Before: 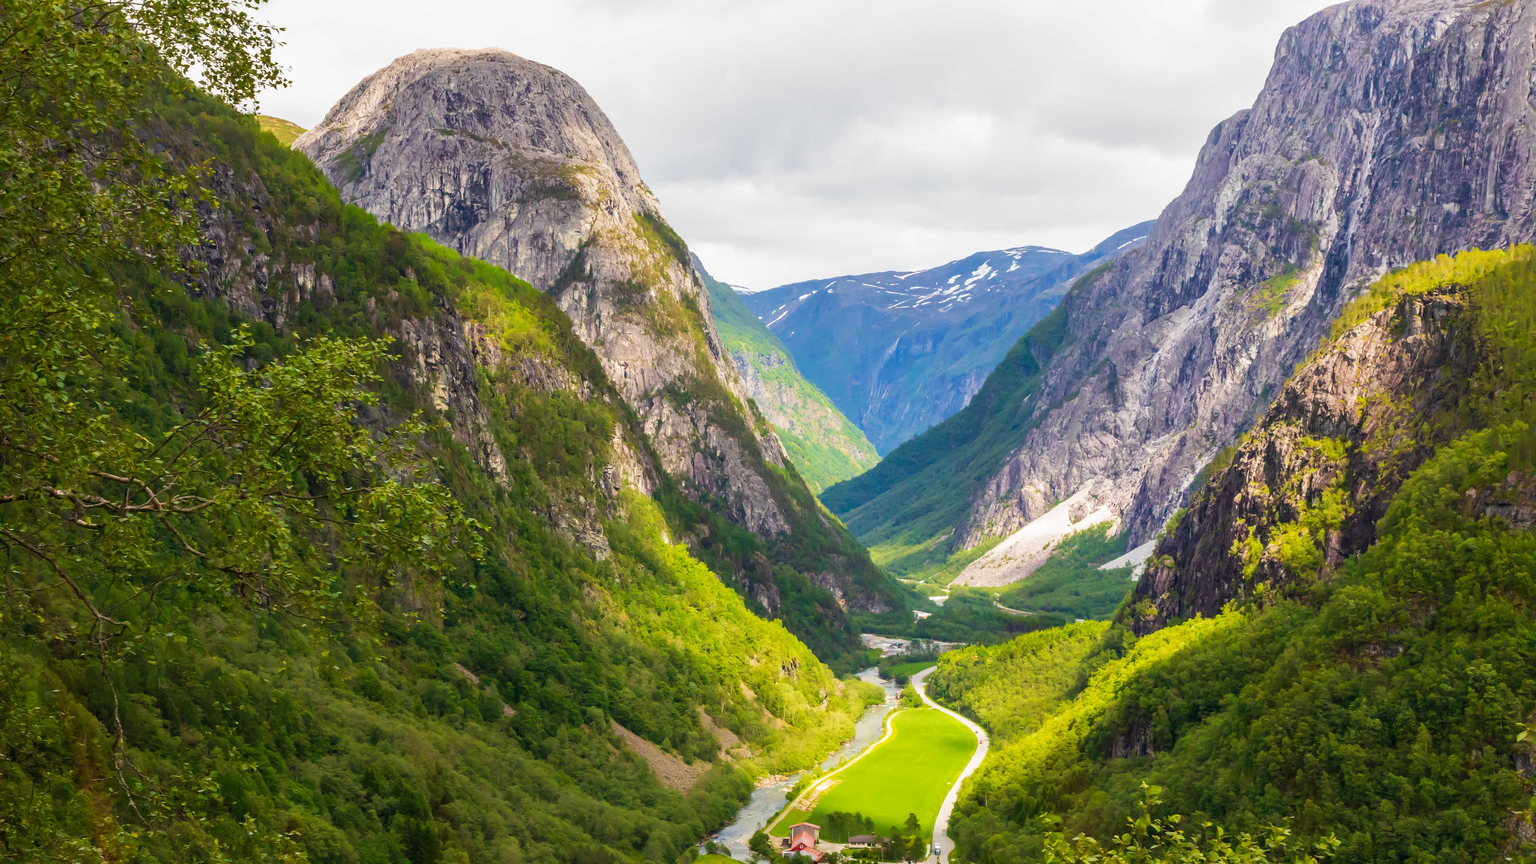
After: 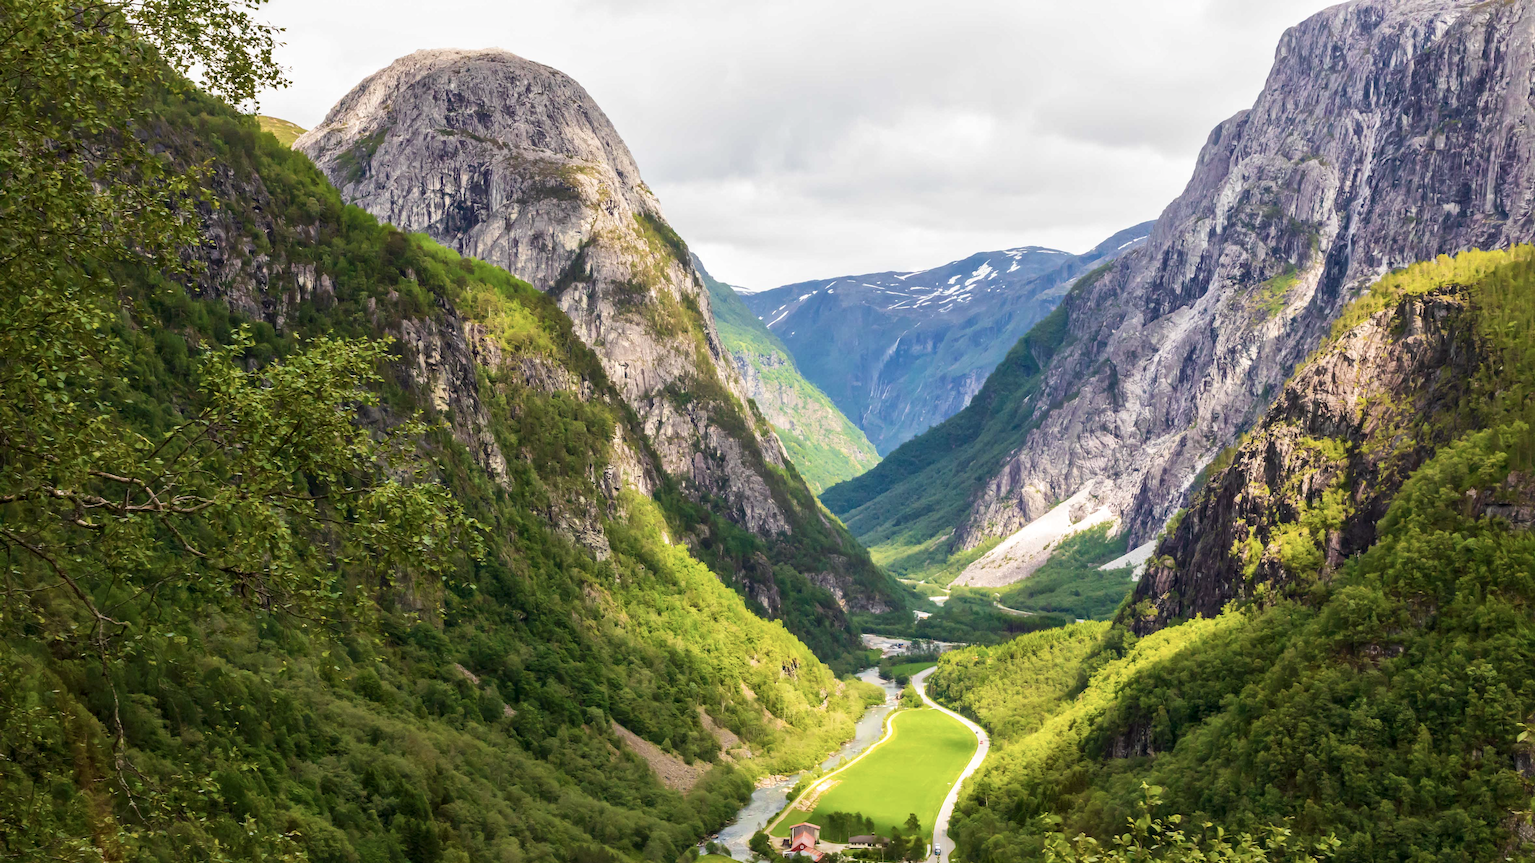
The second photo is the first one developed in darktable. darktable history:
contrast brightness saturation: contrast 0.11, saturation -0.17
local contrast: mode bilateral grid, contrast 20, coarseness 50, detail 120%, midtone range 0.2
